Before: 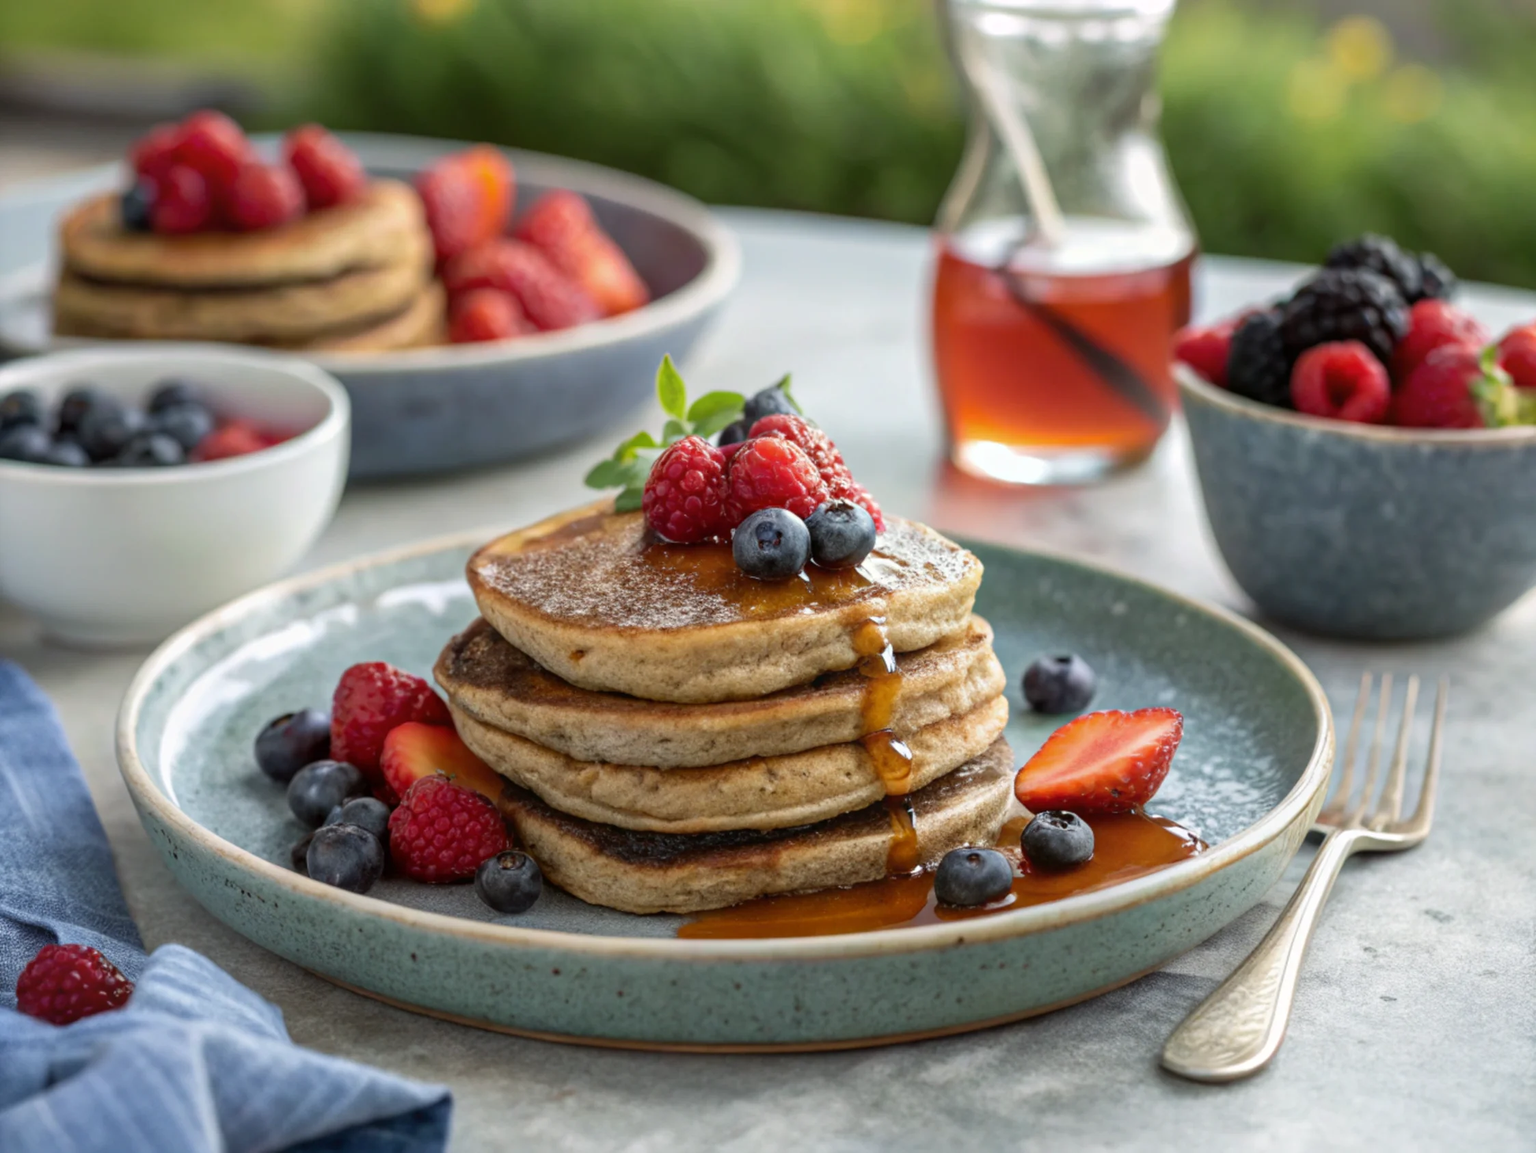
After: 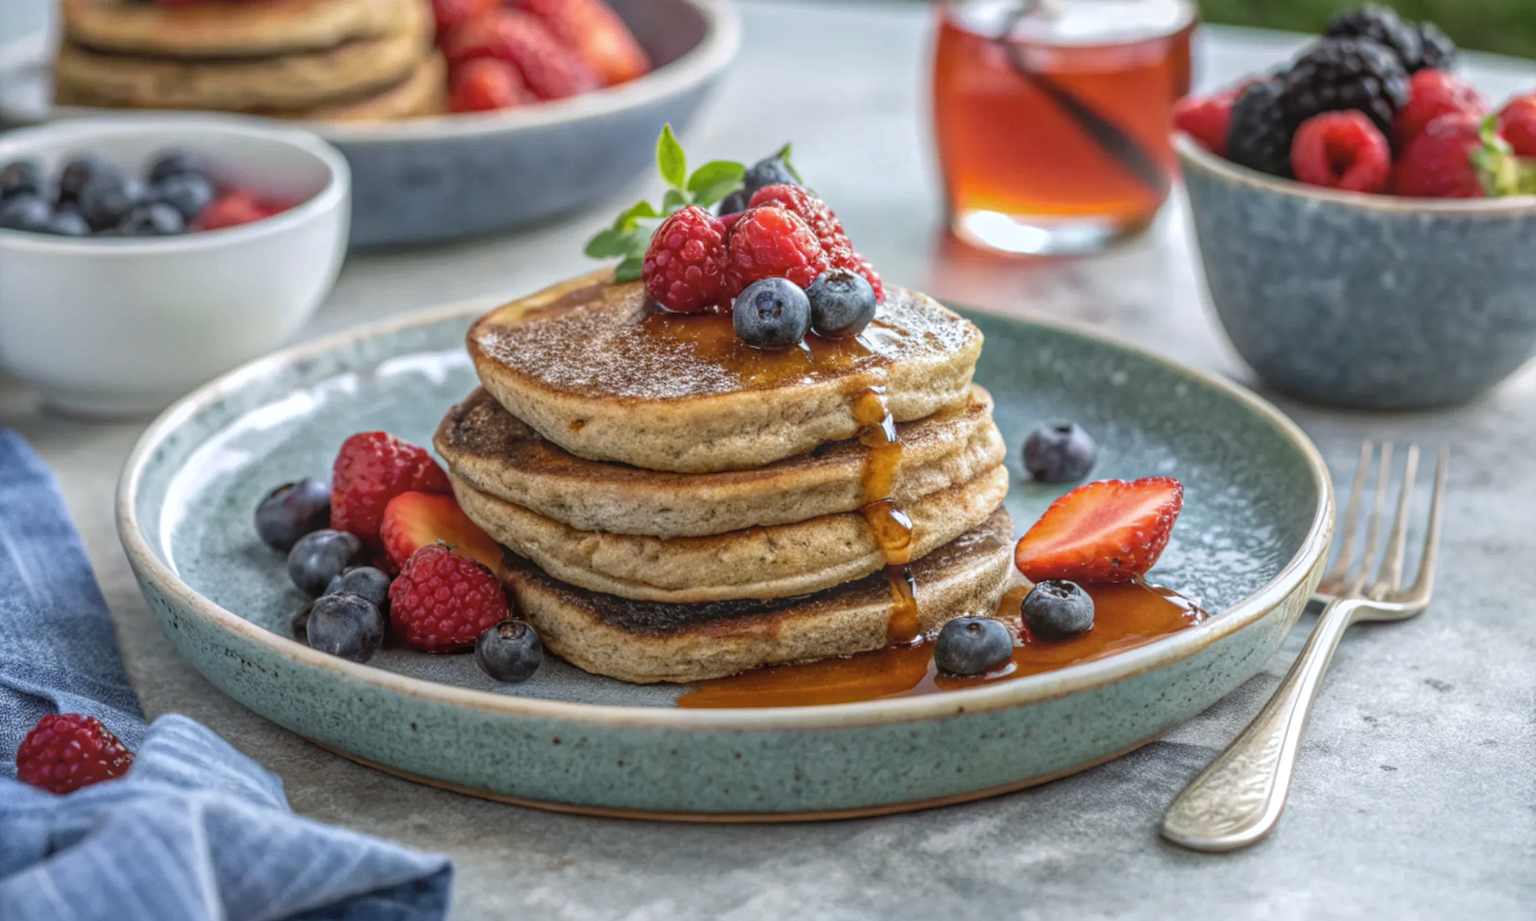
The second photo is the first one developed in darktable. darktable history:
local contrast: highlights 66%, shadows 33%, detail 166%, midtone range 0.2
crop and rotate: top 19.998%
white balance: red 0.983, blue 1.036
